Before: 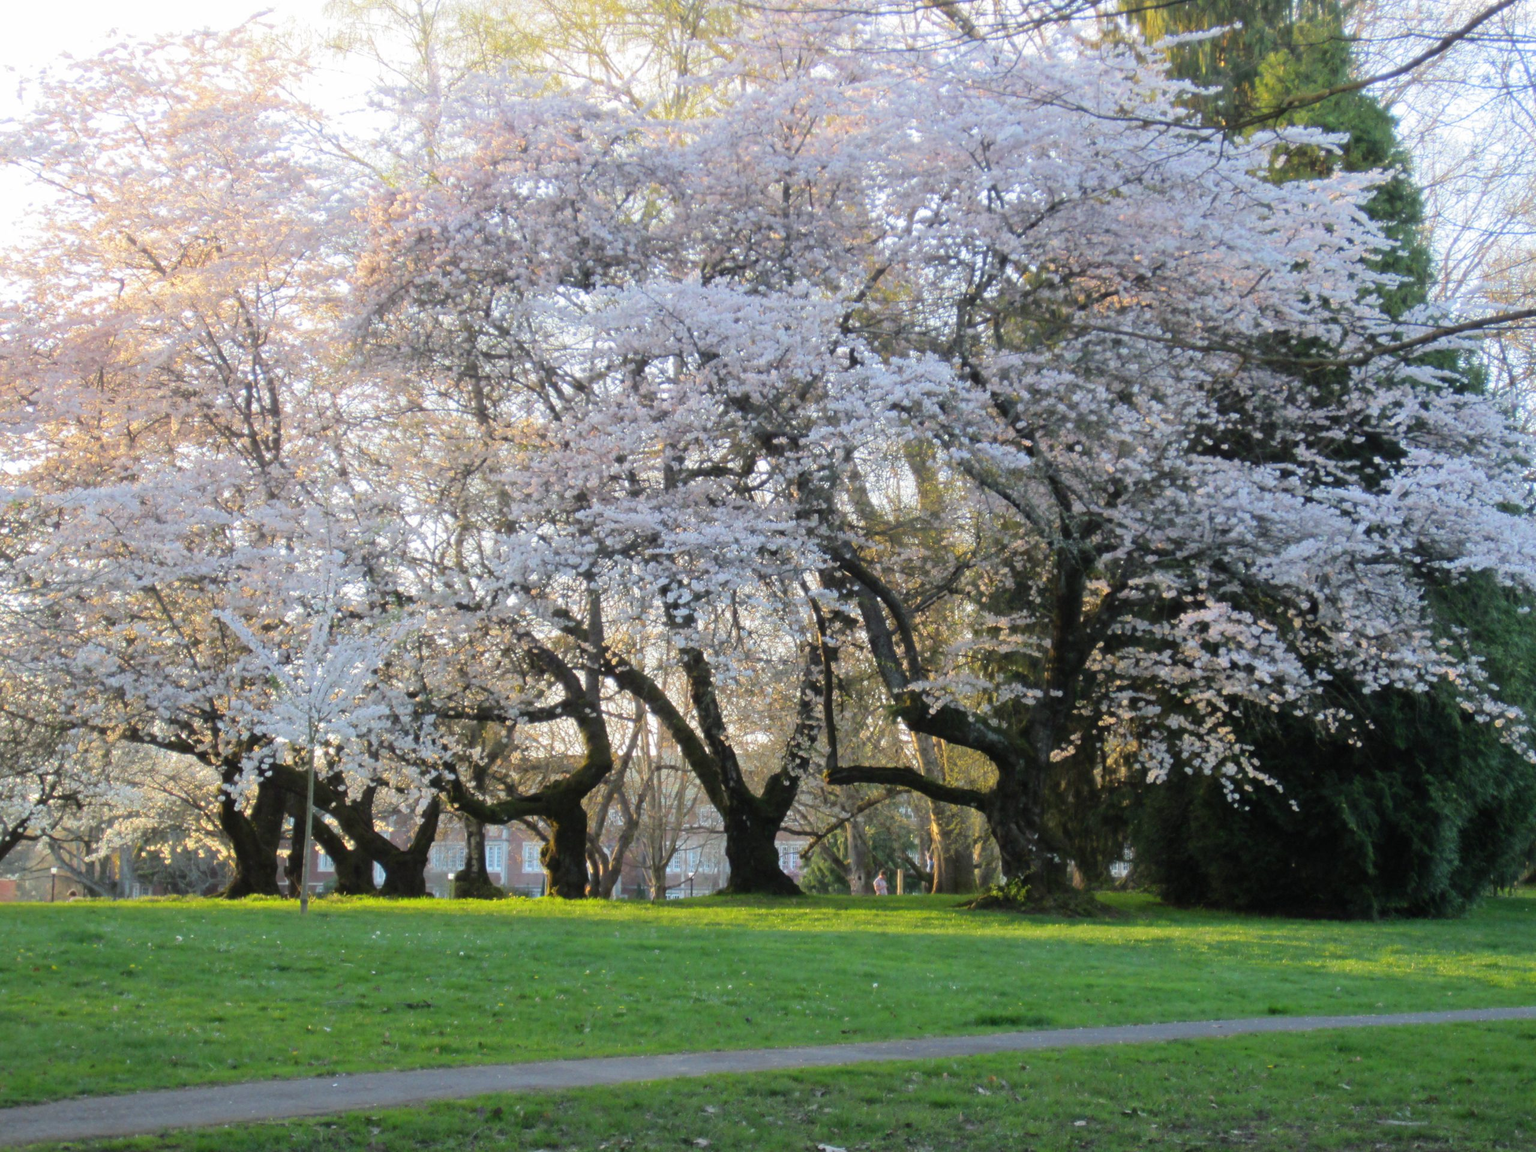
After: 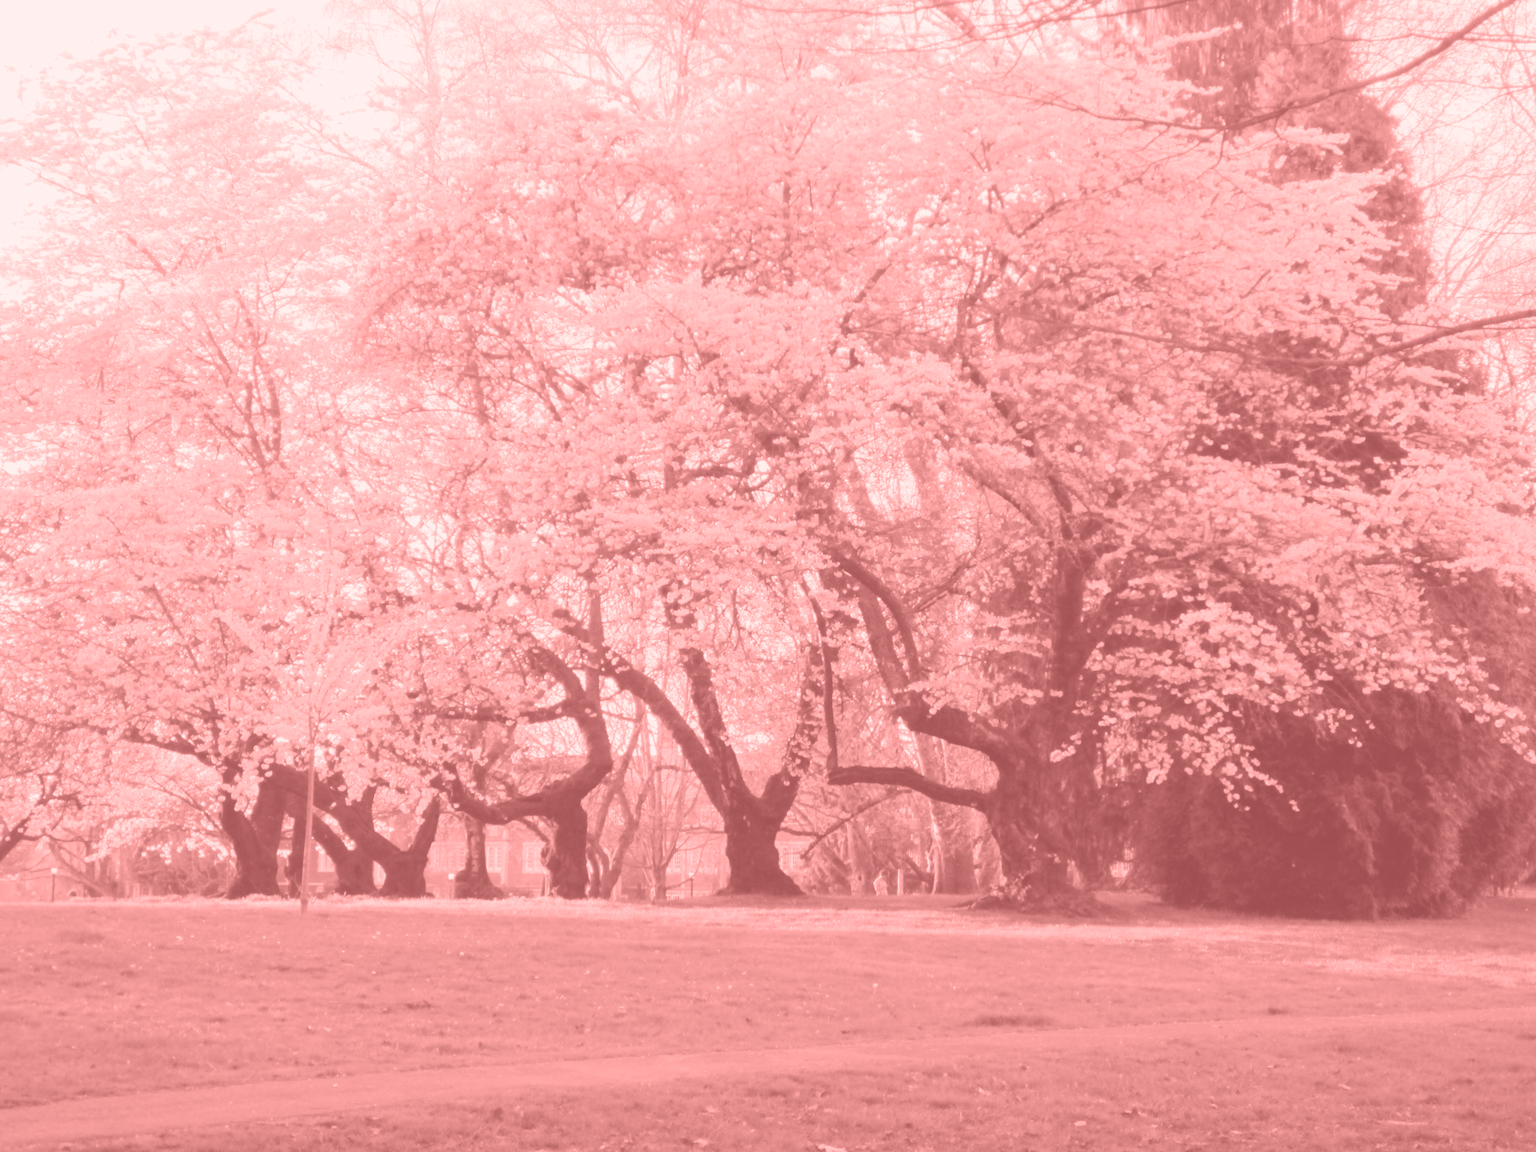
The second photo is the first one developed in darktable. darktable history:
exposure: exposure 0.781 EV, compensate highlight preservation false
colorize: saturation 51%, source mix 50.67%, lightness 50.67%
